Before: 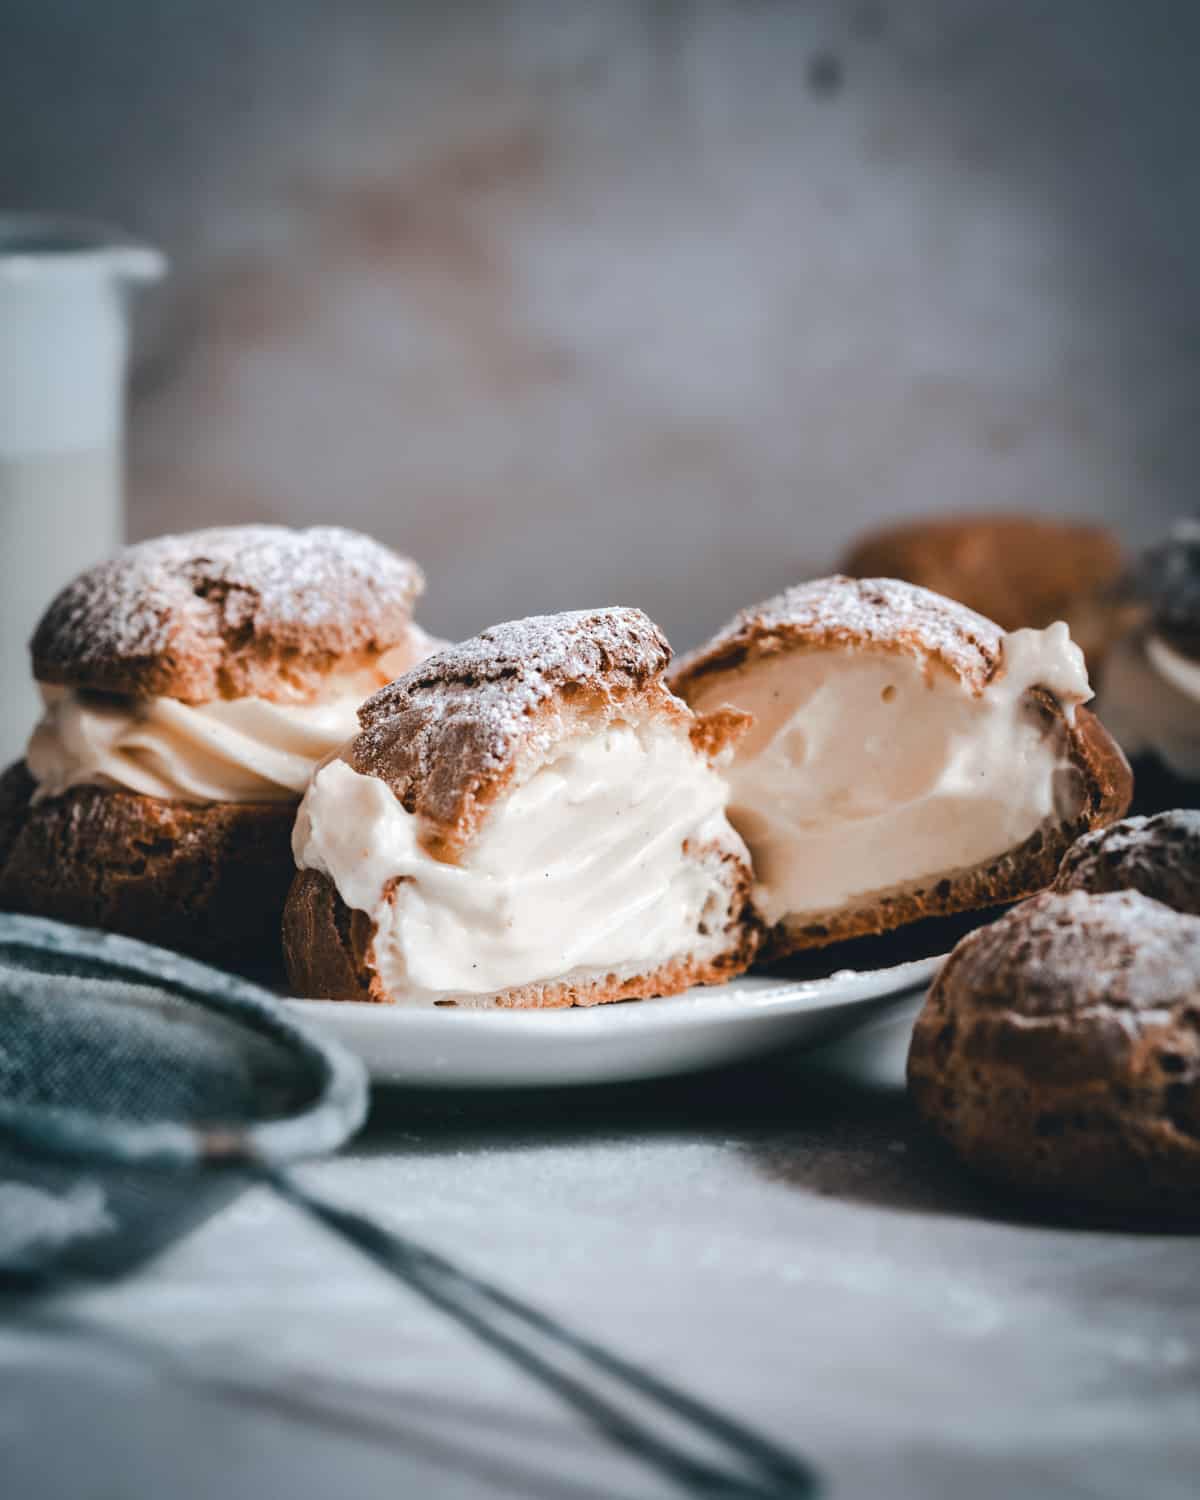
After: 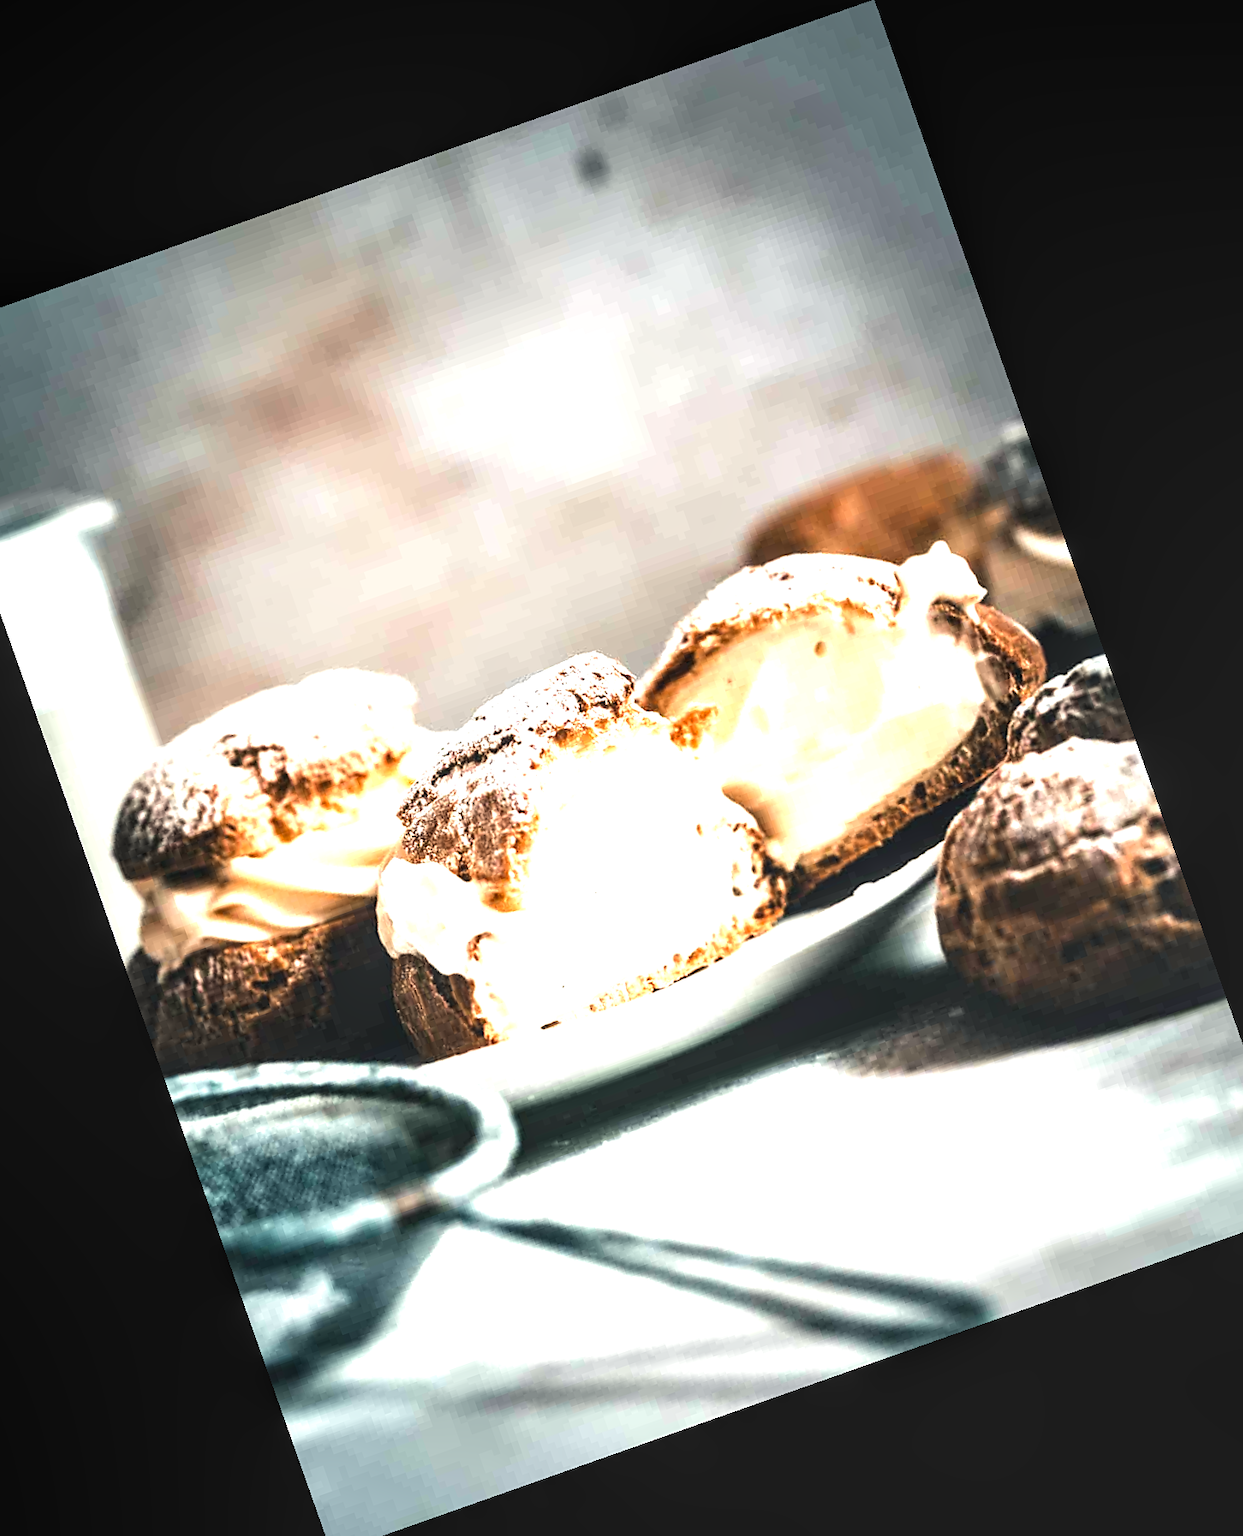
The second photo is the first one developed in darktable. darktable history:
white balance: red 1.029, blue 0.92
crop and rotate: angle 19.43°, left 6.812%, right 4.125%, bottom 1.087%
velvia: strength 15%
exposure: exposure 1 EV, compensate highlight preservation false
sharpen: amount 0.2
tone equalizer: -8 EV -0.75 EV, -7 EV -0.7 EV, -6 EV -0.6 EV, -5 EV -0.4 EV, -3 EV 0.4 EV, -2 EV 0.6 EV, -1 EV 0.7 EV, +0 EV 0.75 EV, edges refinement/feathering 500, mask exposure compensation -1.57 EV, preserve details no
local contrast: on, module defaults
levels: levels [0.031, 0.5, 0.969]
